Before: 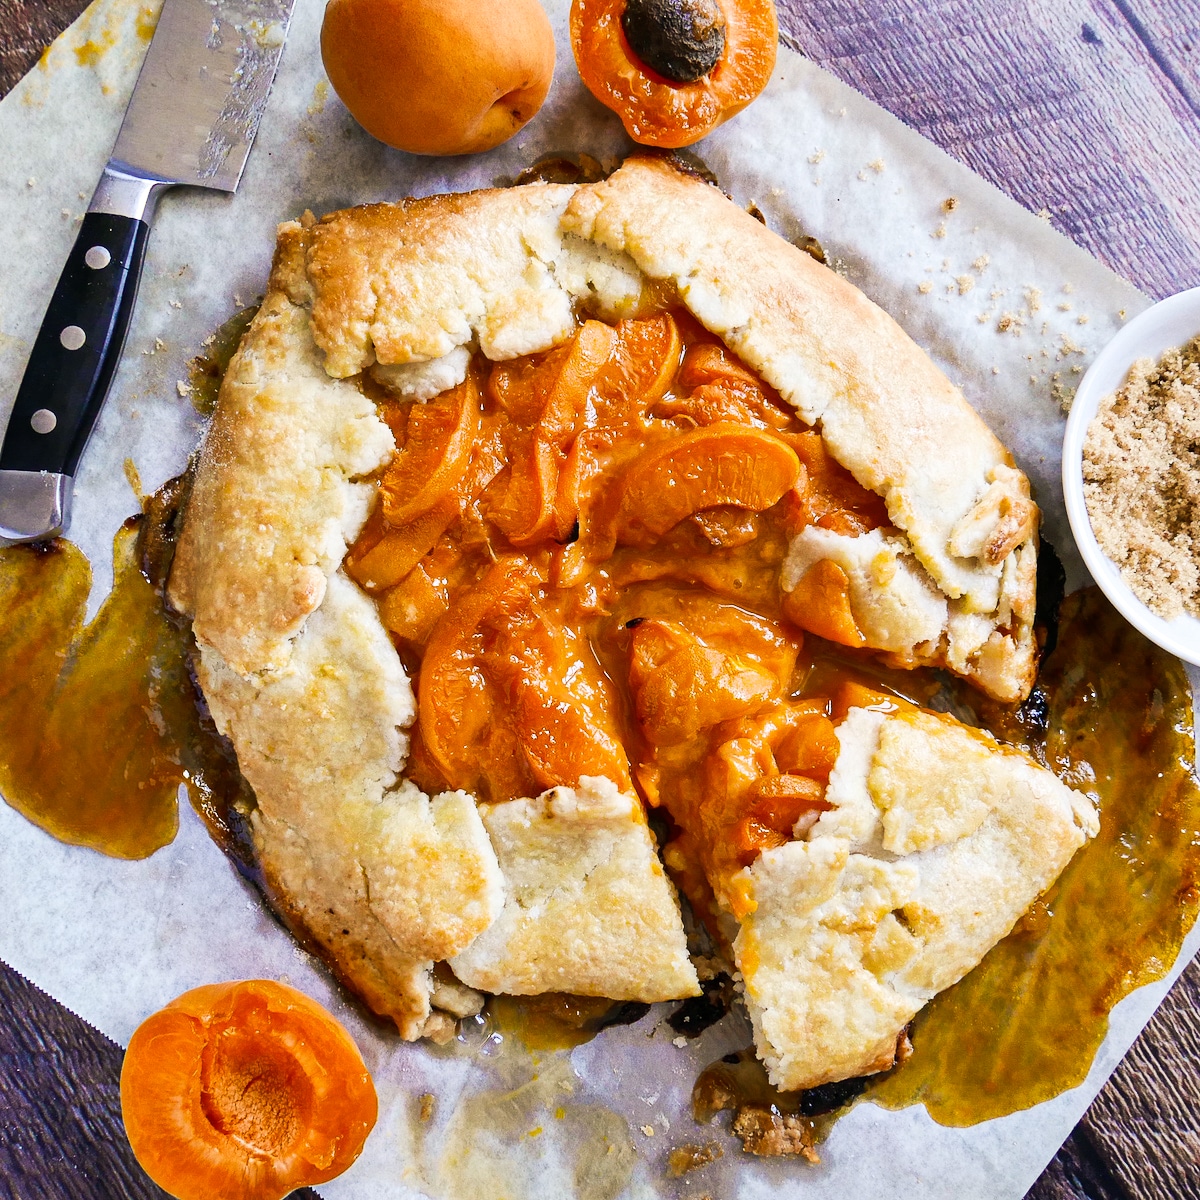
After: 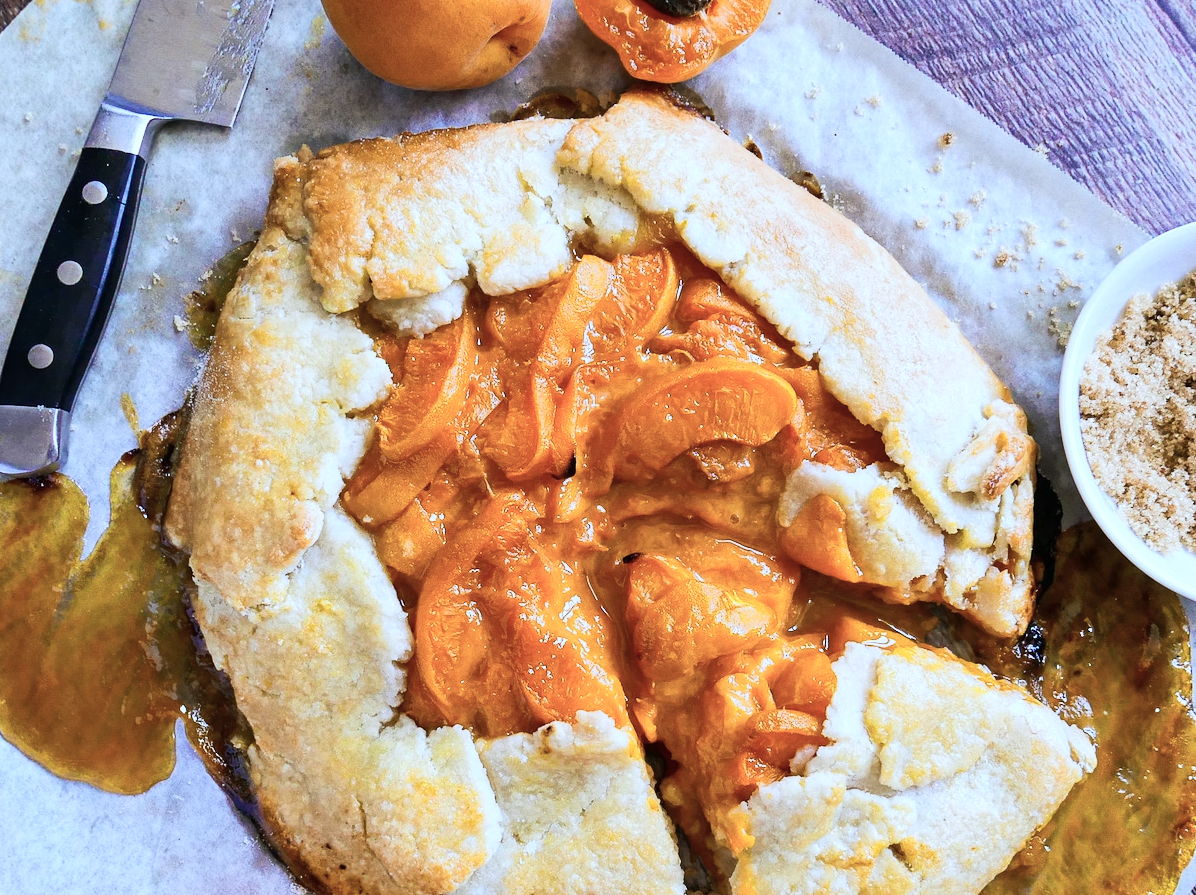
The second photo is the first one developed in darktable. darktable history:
crop: left 0.251%, top 5.497%, bottom 19.846%
color zones: curves: ch0 [(0, 0.558) (0.143, 0.559) (0.286, 0.529) (0.429, 0.505) (0.571, 0.5) (0.714, 0.5) (0.857, 0.5) (1, 0.558)]; ch1 [(0, 0.469) (0.01, 0.469) (0.12, 0.446) (0.248, 0.469) (0.5, 0.5) (0.748, 0.5) (0.99, 0.469) (1, 0.469)]
color calibration: x 0.381, y 0.391, temperature 4087.85 K
